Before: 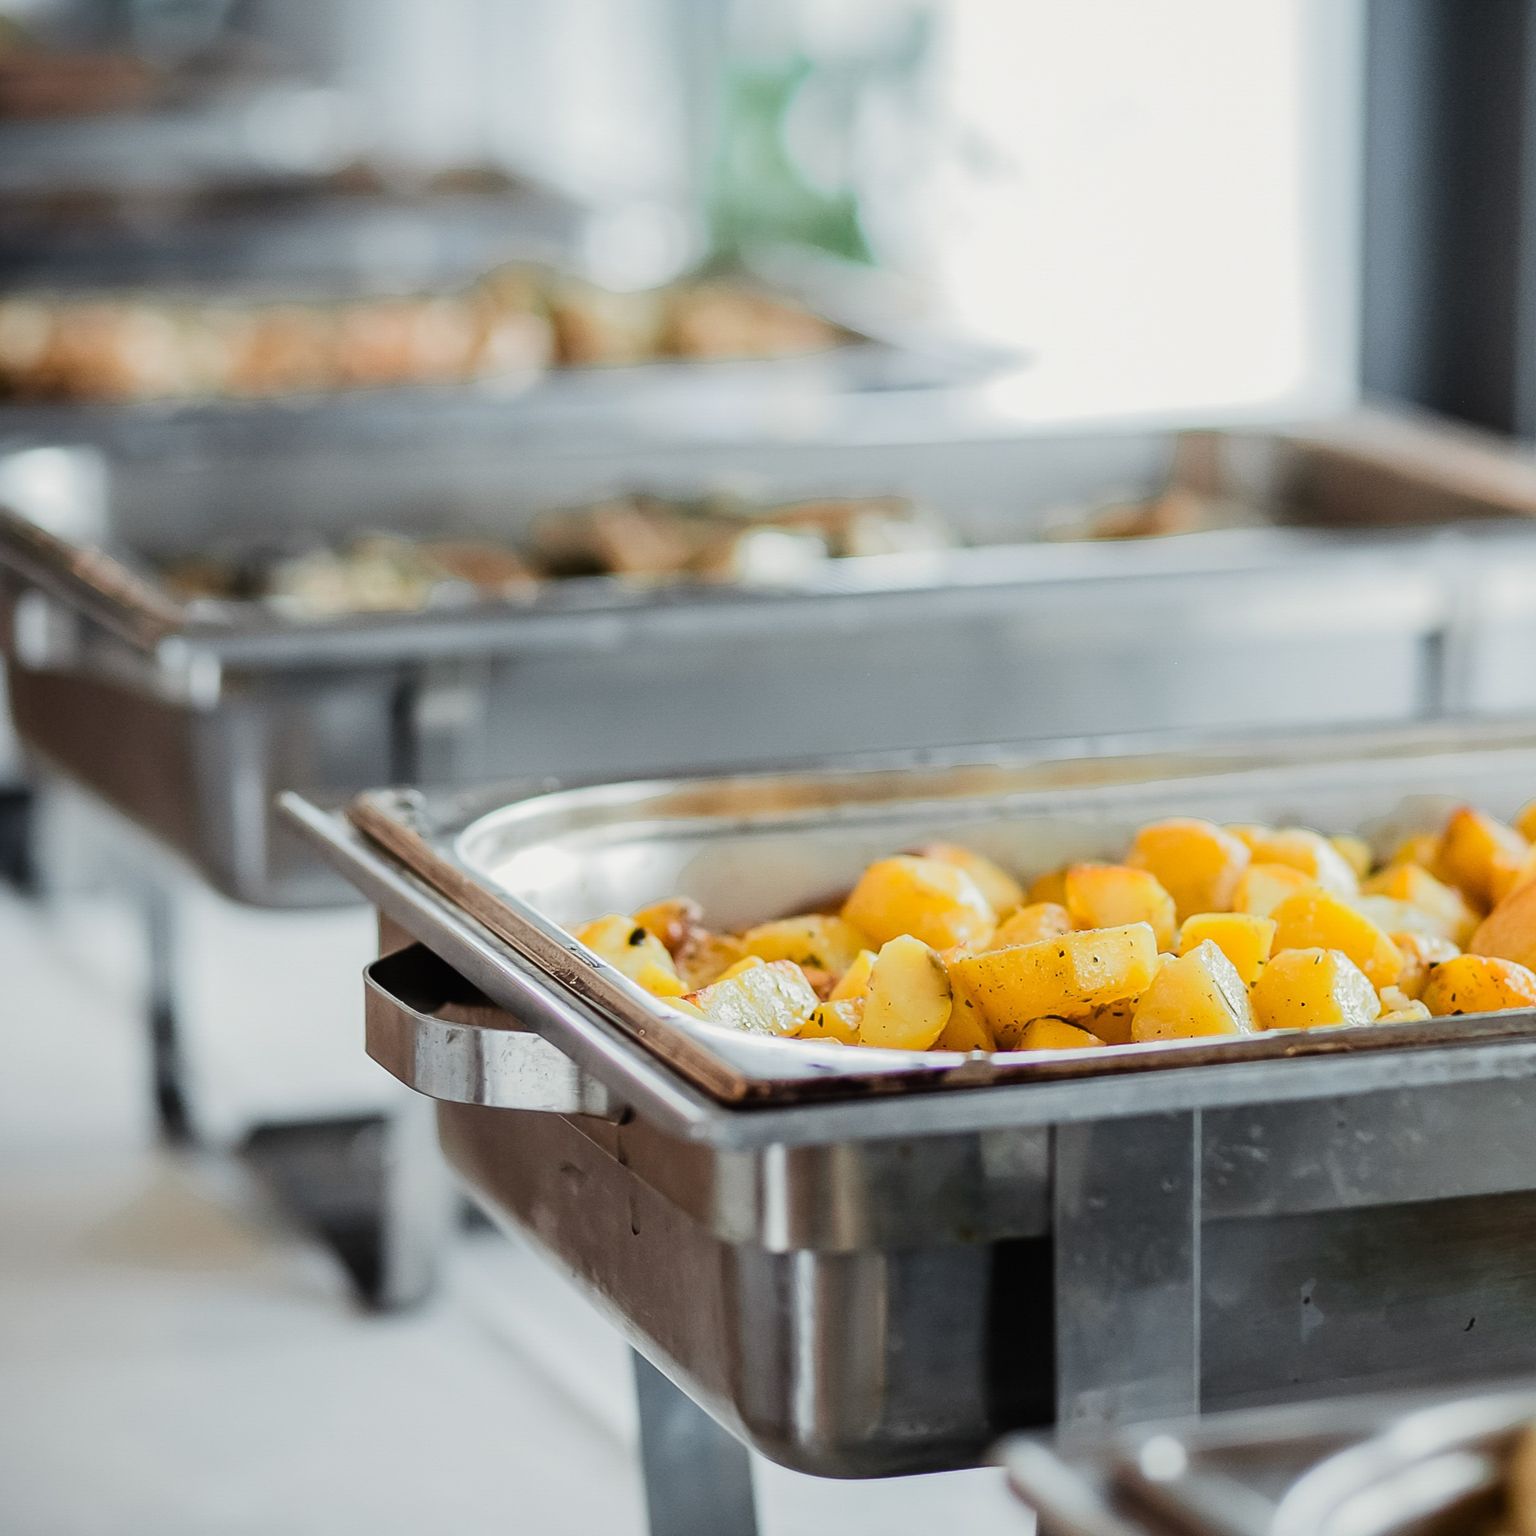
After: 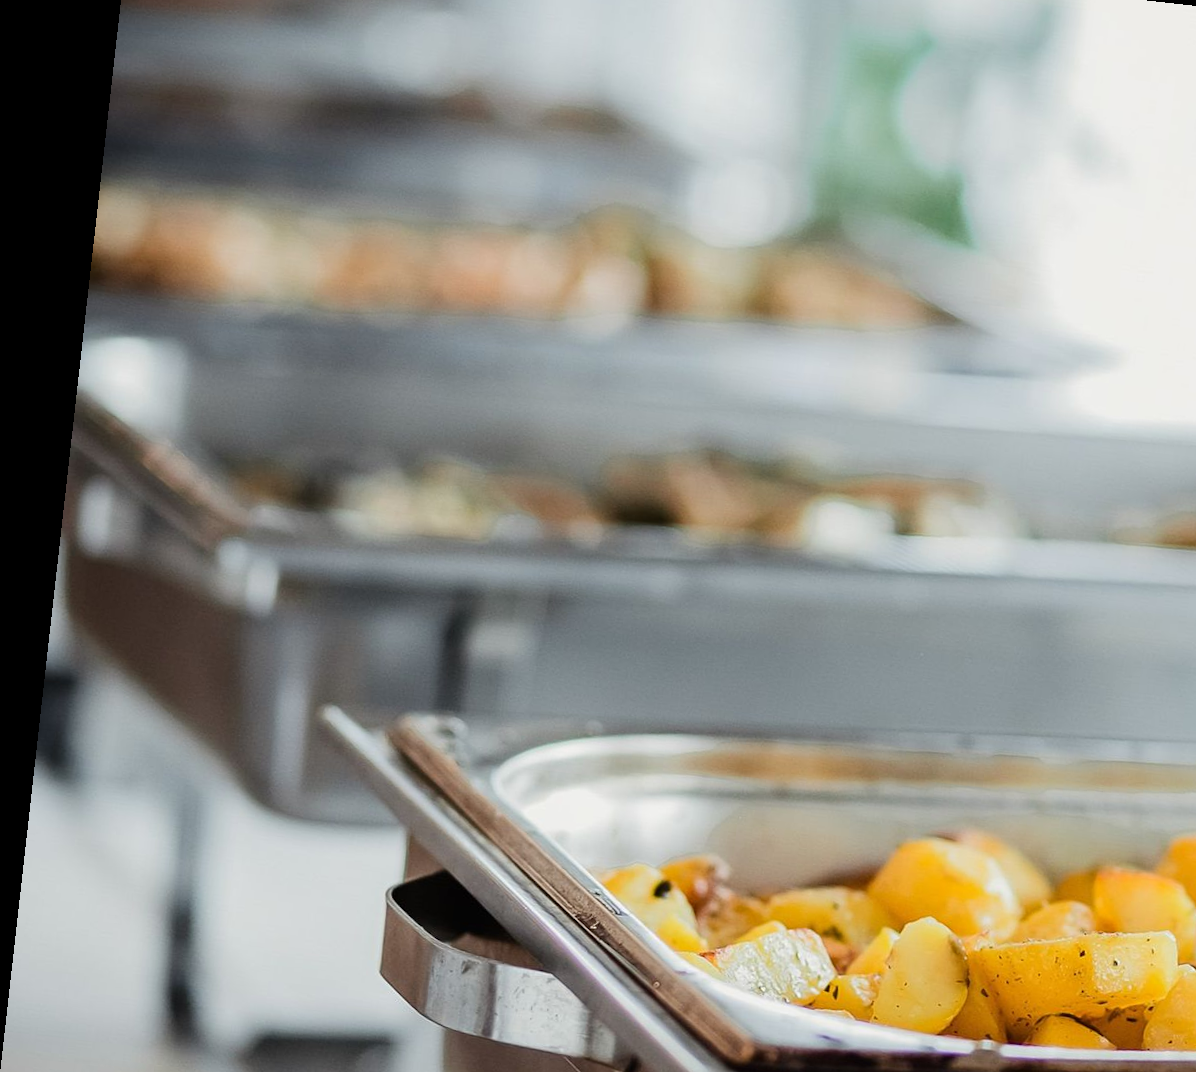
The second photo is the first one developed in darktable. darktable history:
crop and rotate: angle -6.44°, left 2.226%, top 6.705%, right 27.302%, bottom 30.133%
